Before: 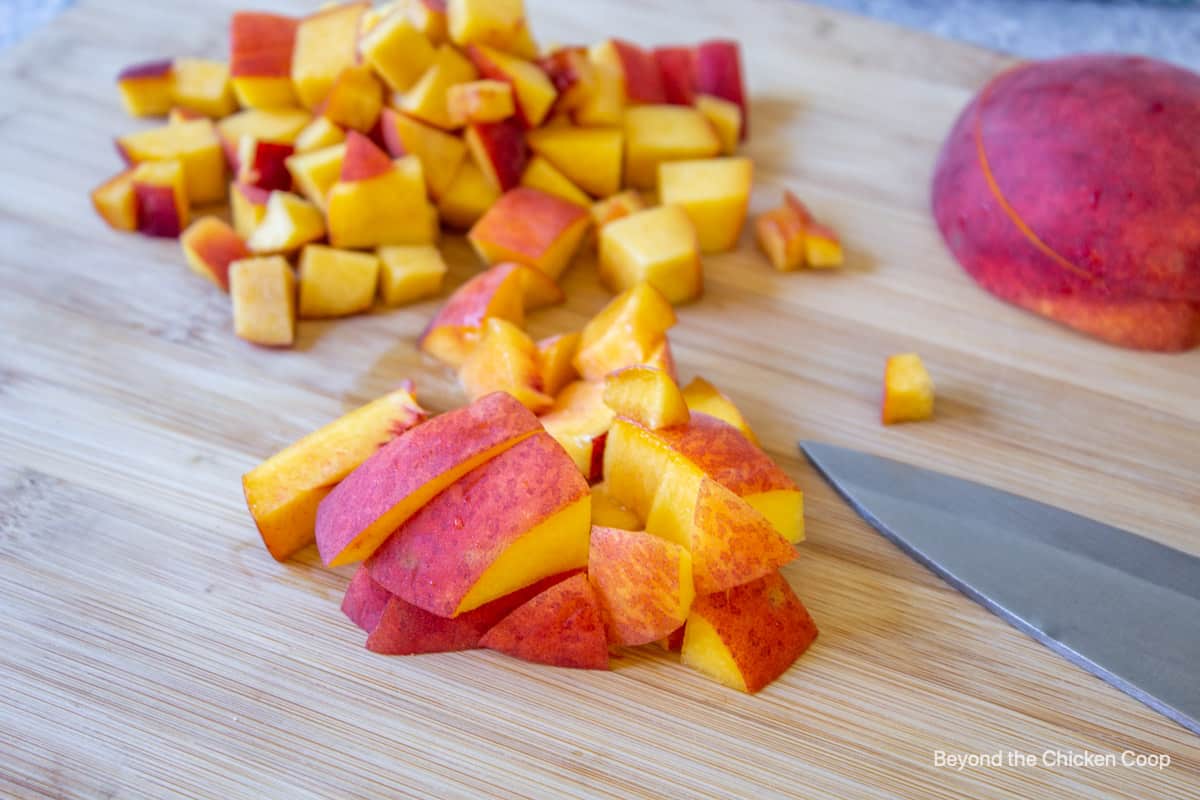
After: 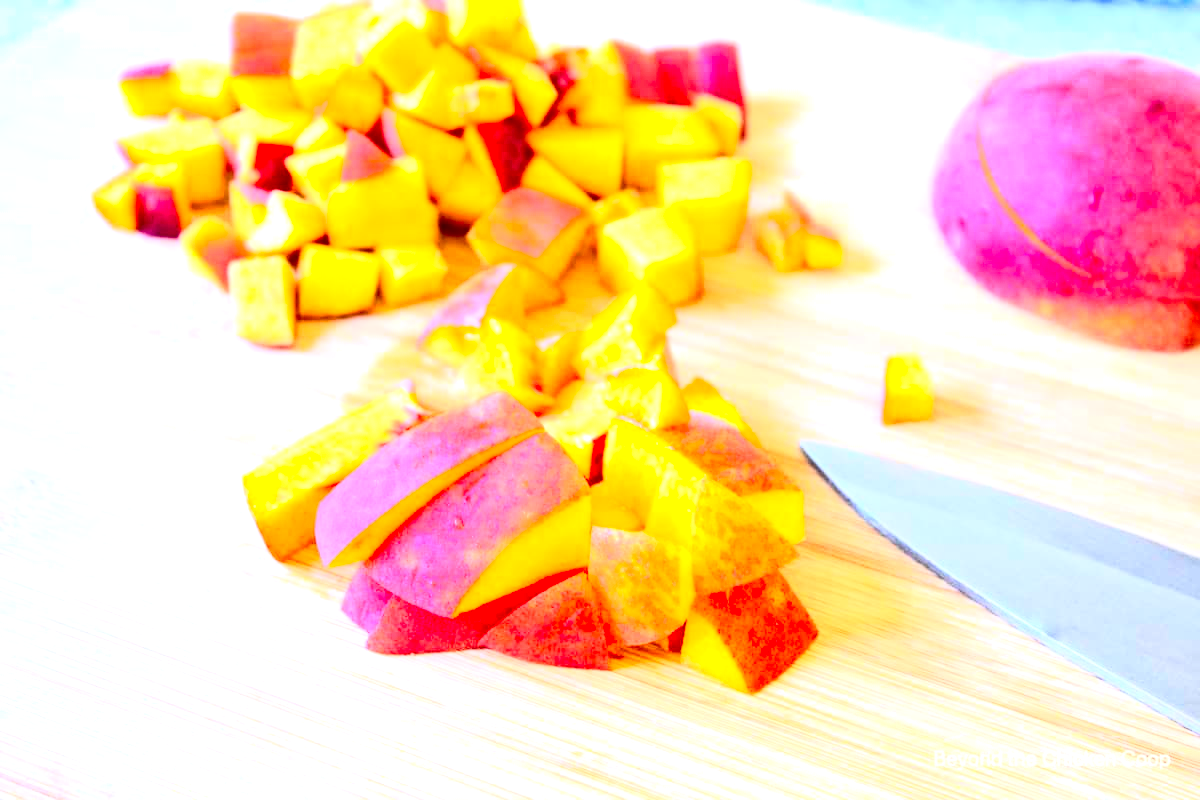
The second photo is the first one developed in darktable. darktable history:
exposure: black level correction 0.001, exposure 1.399 EV, compensate exposure bias true, compensate highlight preservation false
color correction: highlights b* -0.018, saturation 1.11
contrast brightness saturation: contrast 0.402, brightness 0.097, saturation 0.207
